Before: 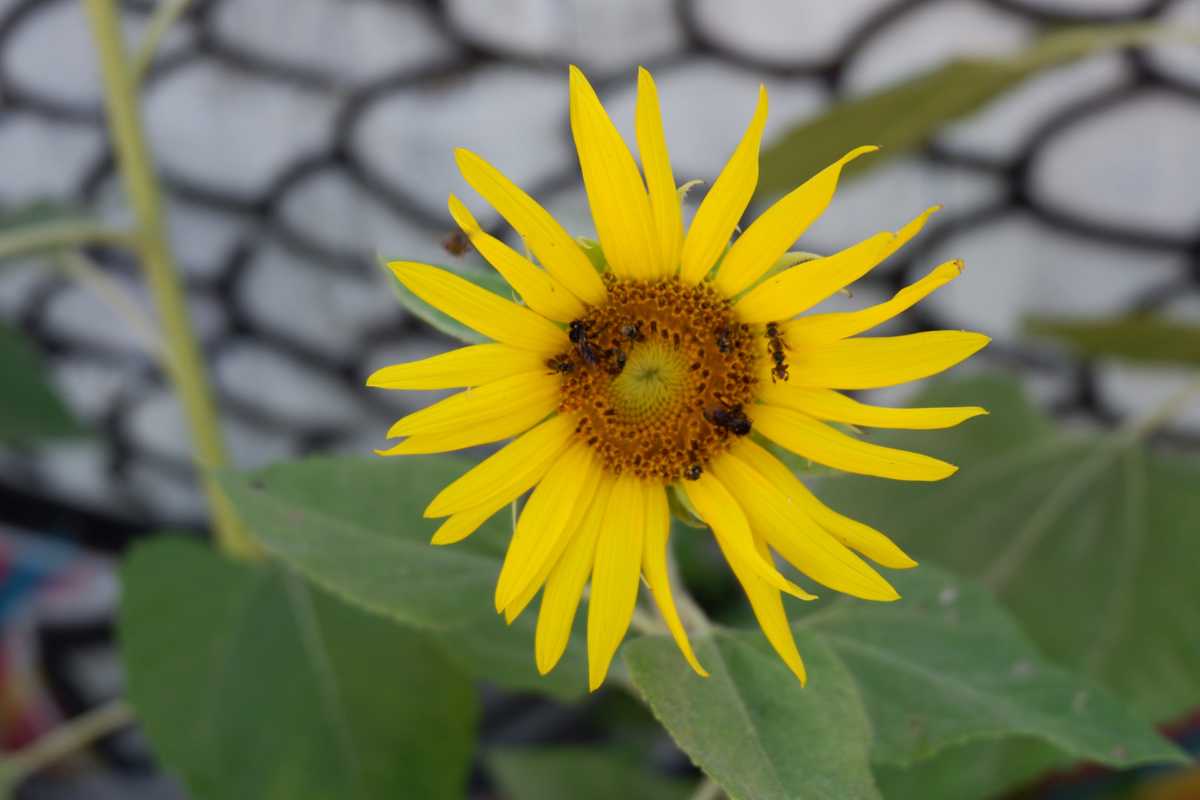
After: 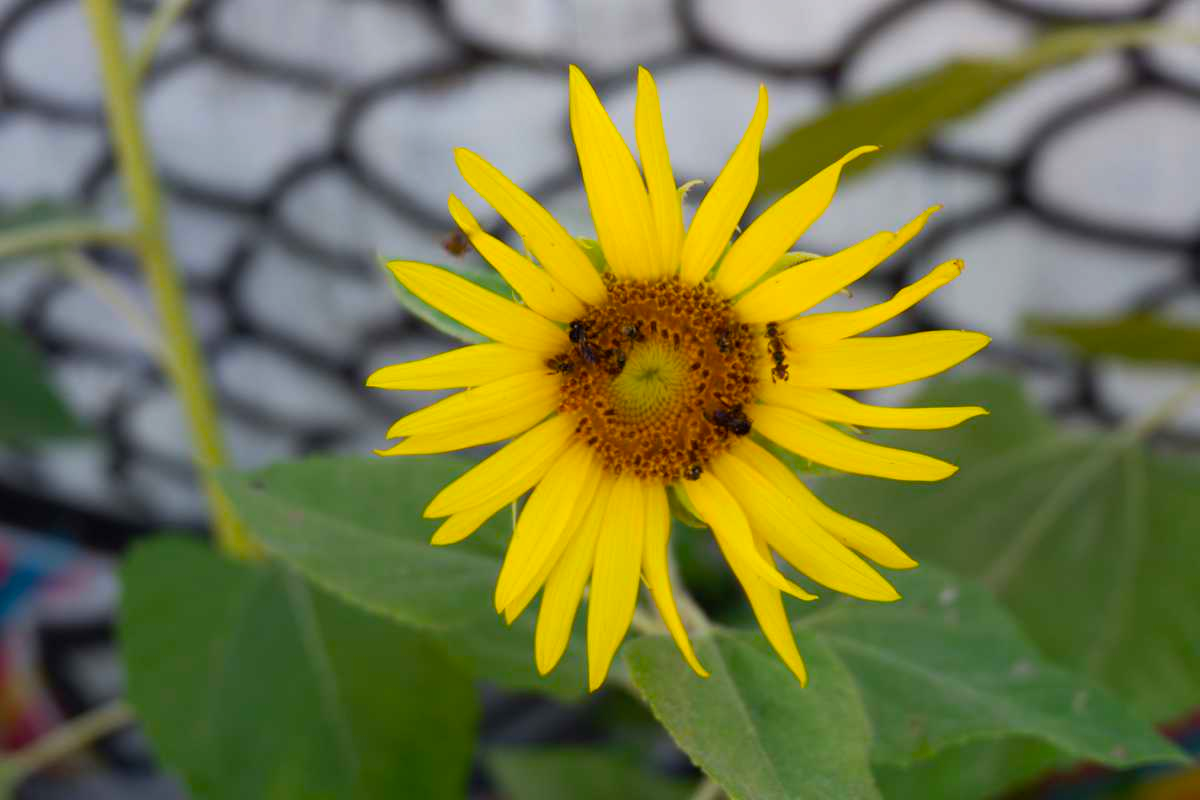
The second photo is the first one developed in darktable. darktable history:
shadows and highlights: shadows 0, highlights 40
color balance rgb: perceptual saturation grading › global saturation 25%, global vibrance 20%
